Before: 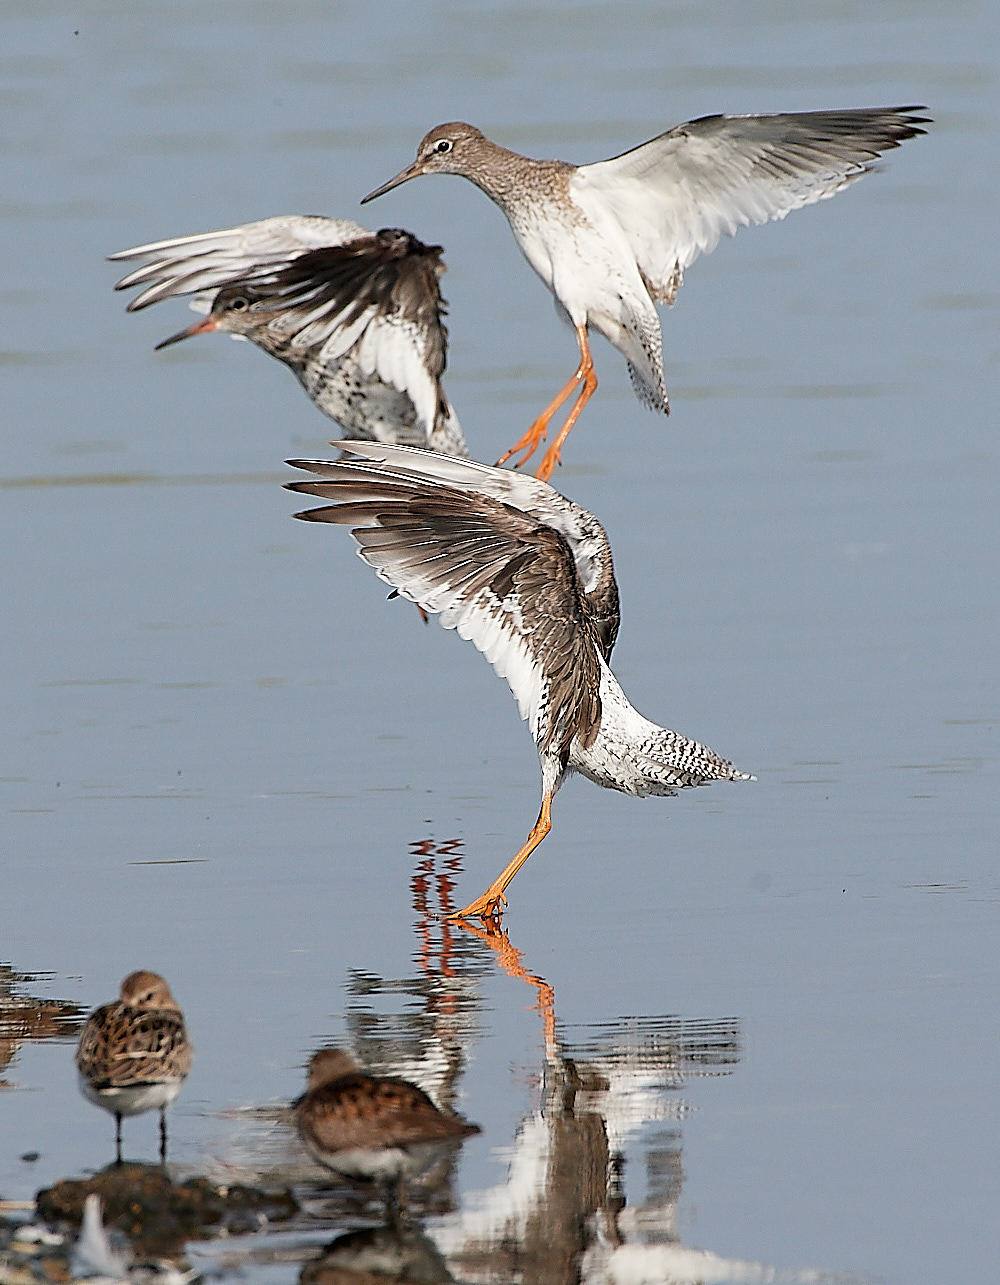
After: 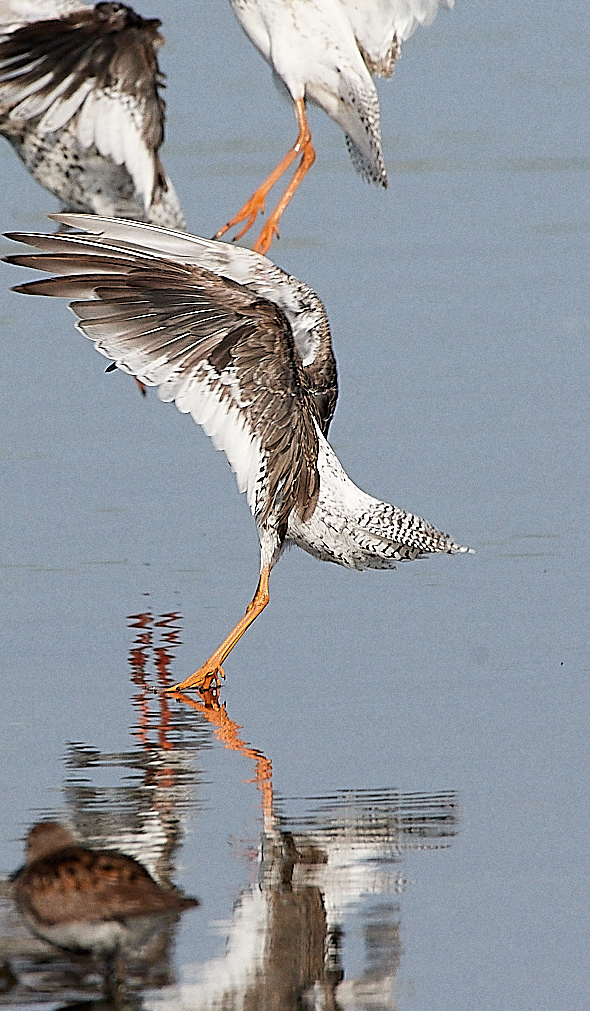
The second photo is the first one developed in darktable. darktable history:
grain: coarseness 0.47 ISO
crop and rotate: left 28.256%, top 17.734%, right 12.656%, bottom 3.573%
